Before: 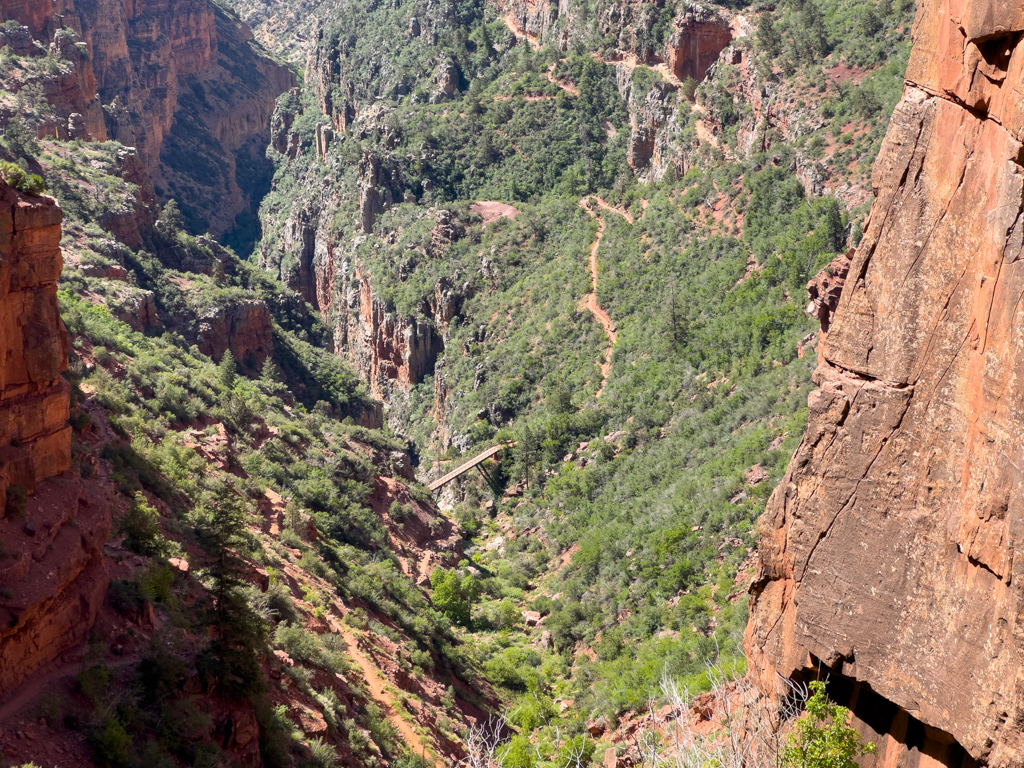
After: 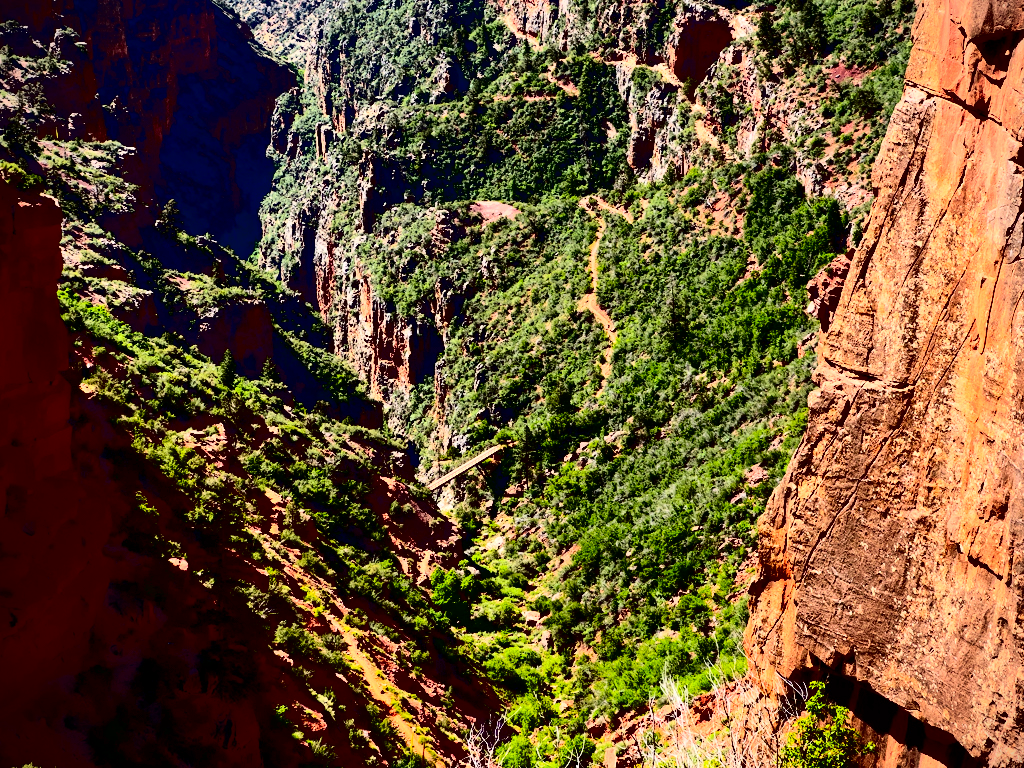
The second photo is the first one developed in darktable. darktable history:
vignetting: fall-off radius 92.76%, brightness -0.866, dithering 16-bit output
contrast brightness saturation: contrast 0.772, brightness -1, saturation 0.993
